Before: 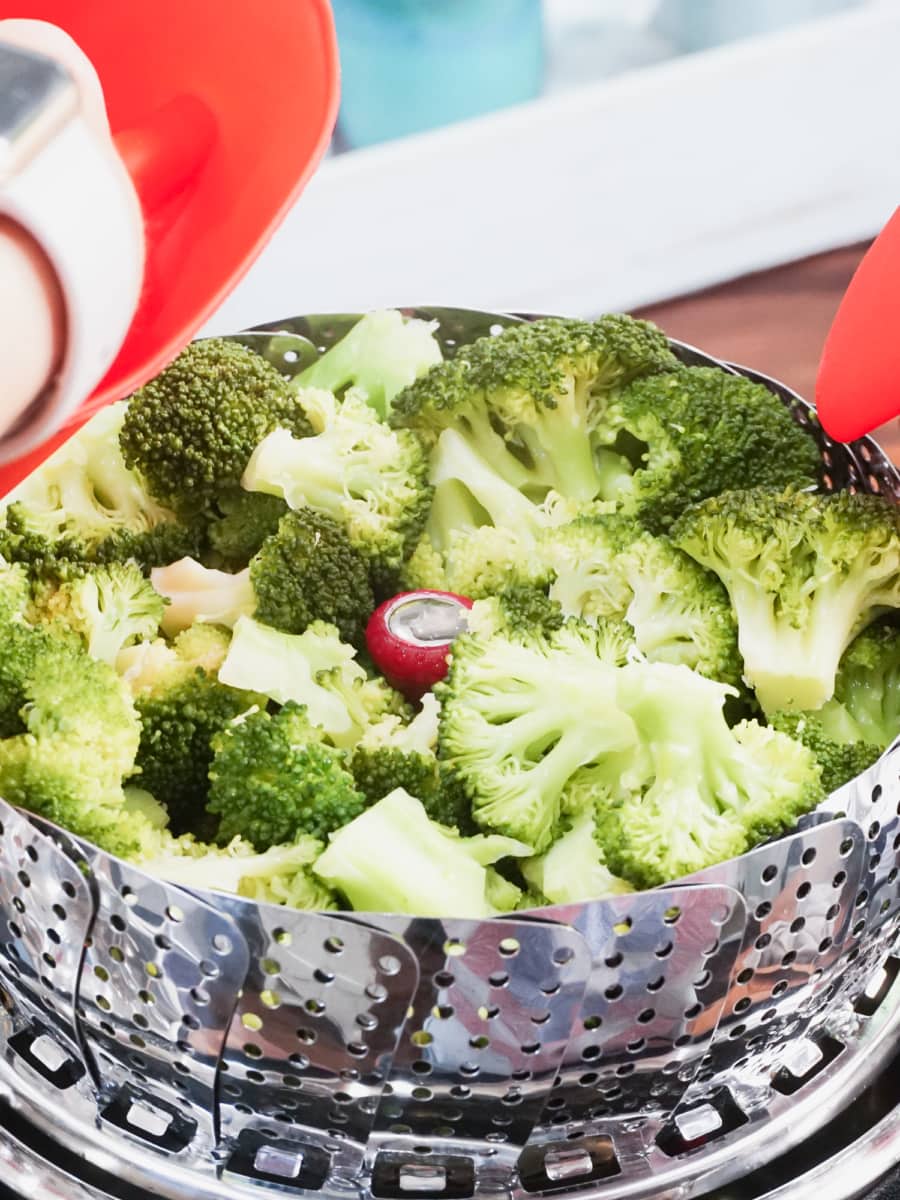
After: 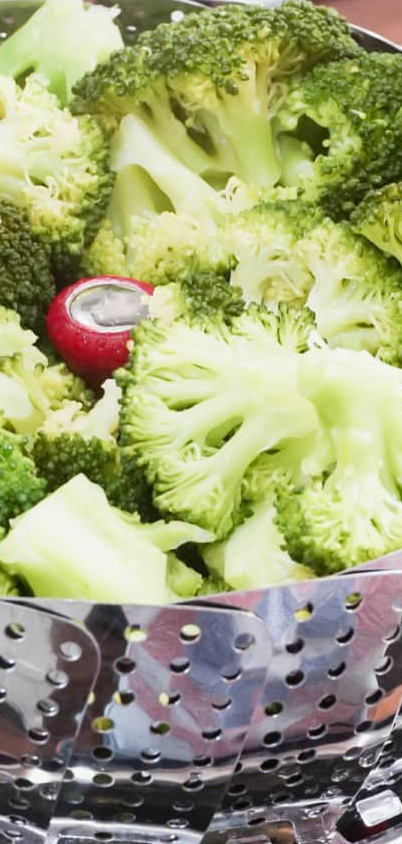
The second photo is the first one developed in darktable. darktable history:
crop: left 35.534%, top 26.216%, right 19.764%, bottom 3.406%
